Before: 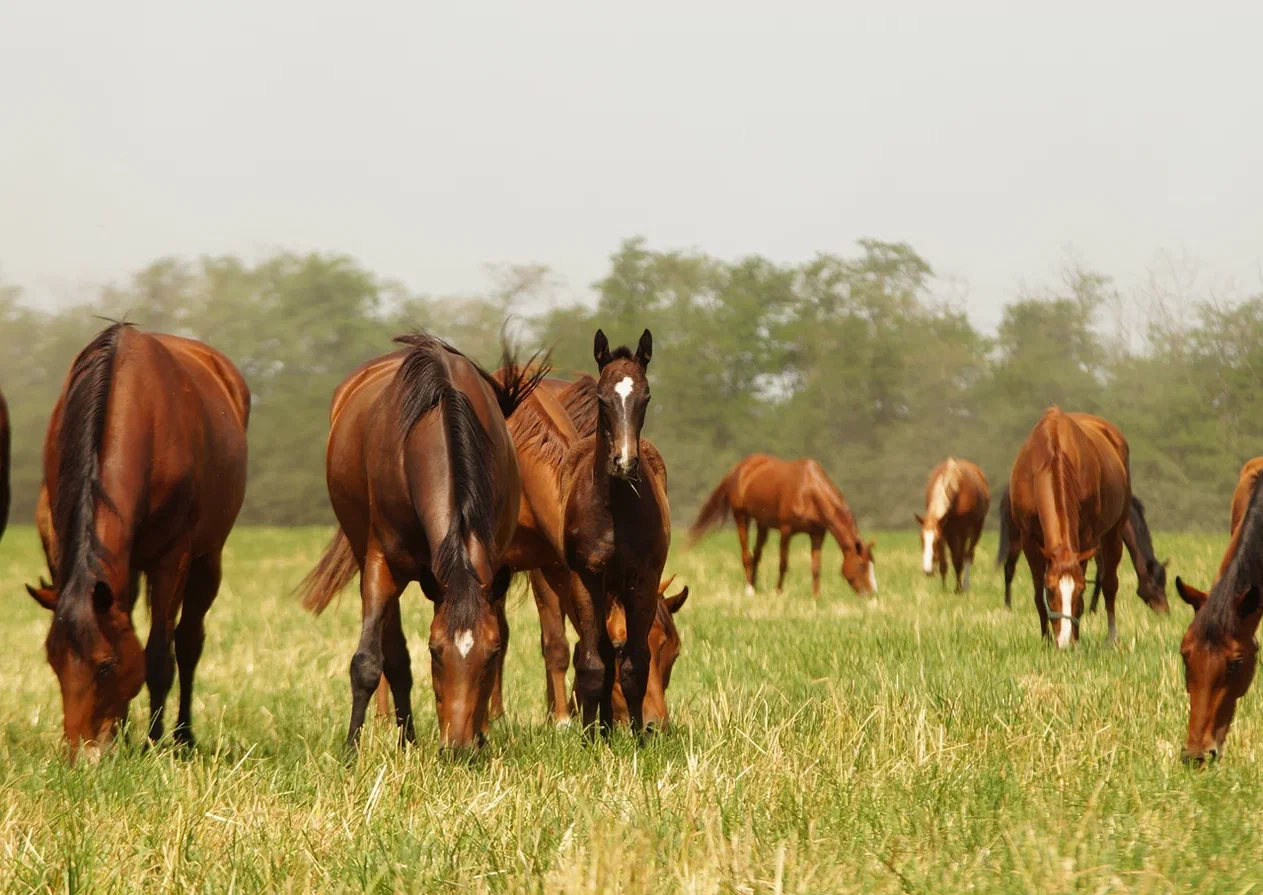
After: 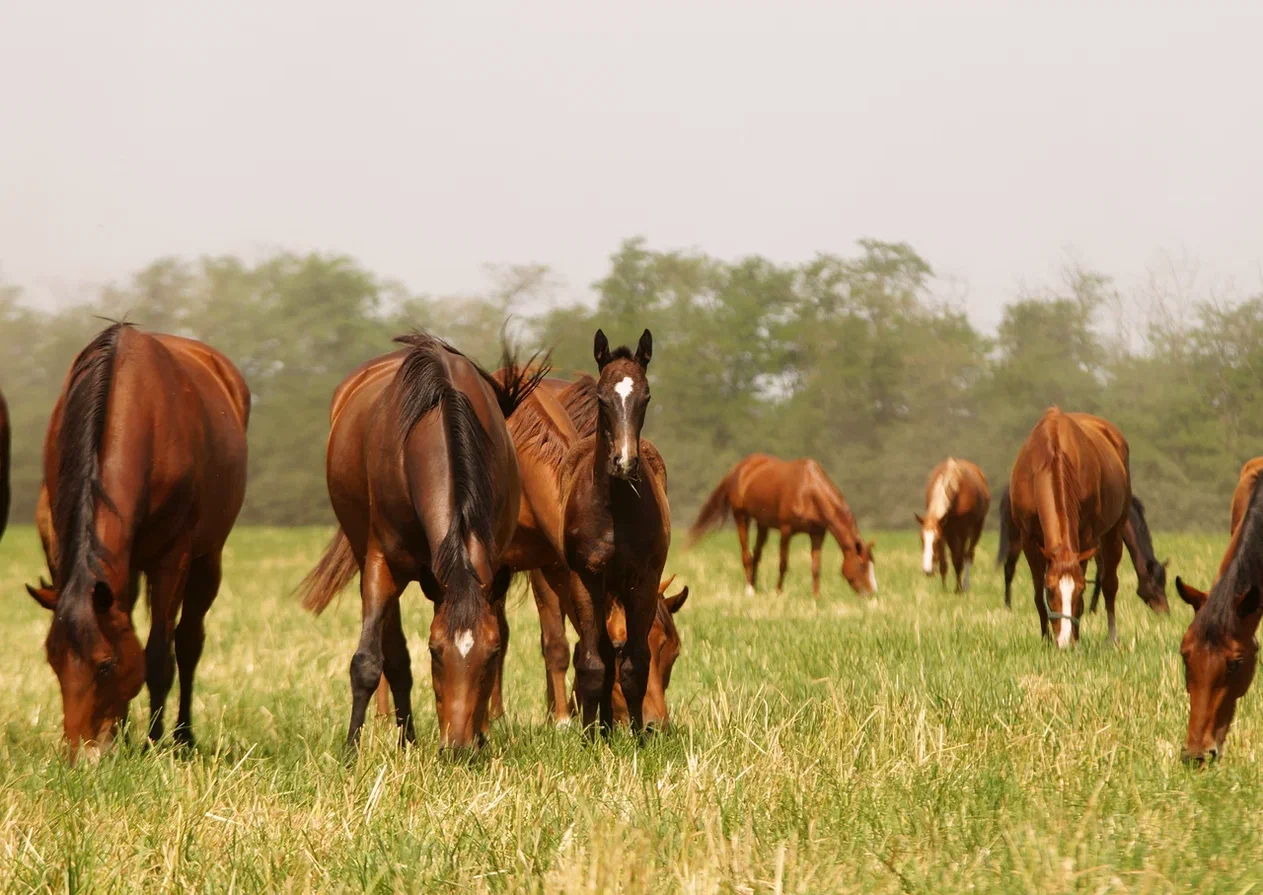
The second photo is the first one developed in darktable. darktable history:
color correction: highlights a* 3.16, highlights b* -0.932, shadows a* -0.095, shadows b* 1.89, saturation 0.982
